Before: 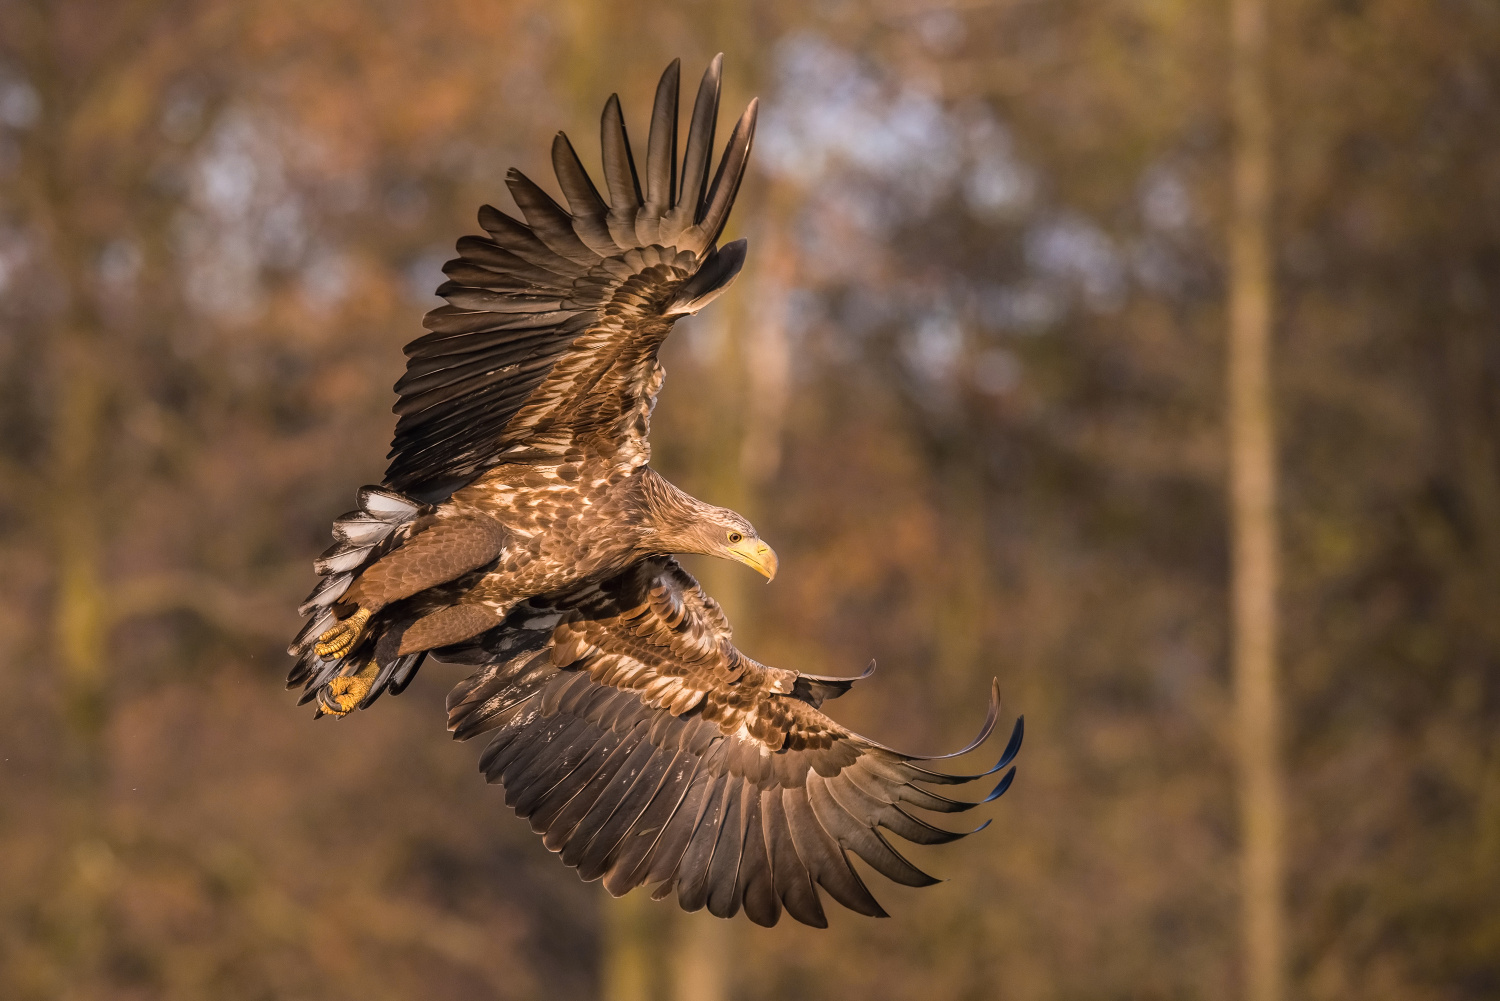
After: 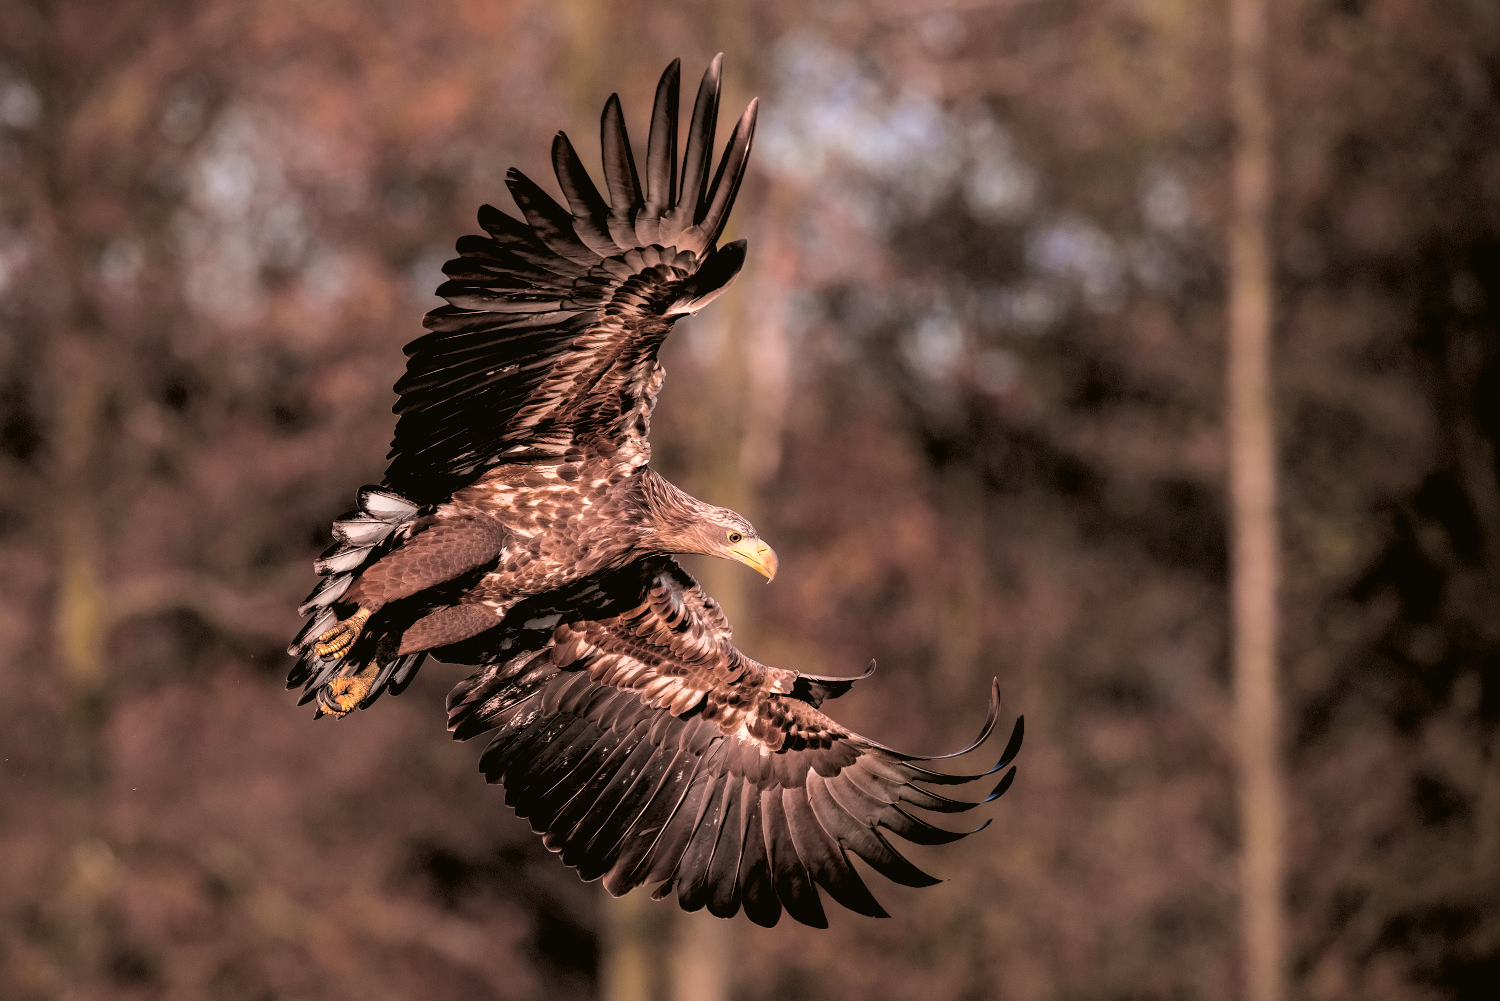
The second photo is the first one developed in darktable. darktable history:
tone curve: curves: ch0 [(0, 0.021) (0.059, 0.053) (0.197, 0.191) (0.32, 0.311) (0.495, 0.505) (0.725, 0.731) (0.89, 0.919) (1, 1)]; ch1 [(0, 0) (0.094, 0.081) (0.285, 0.299) (0.401, 0.424) (0.453, 0.439) (0.495, 0.496) (0.54, 0.55) (0.615, 0.637) (0.657, 0.683) (1, 1)]; ch2 [(0, 0) (0.257, 0.217) (0.43, 0.421) (0.498, 0.507) (0.547, 0.539) (0.595, 0.56) (0.644, 0.599) (1, 1)], color space Lab, independent channels, preserve colors none
rgb levels: levels [[0.034, 0.472, 0.904], [0, 0.5, 1], [0, 0.5, 1]]
